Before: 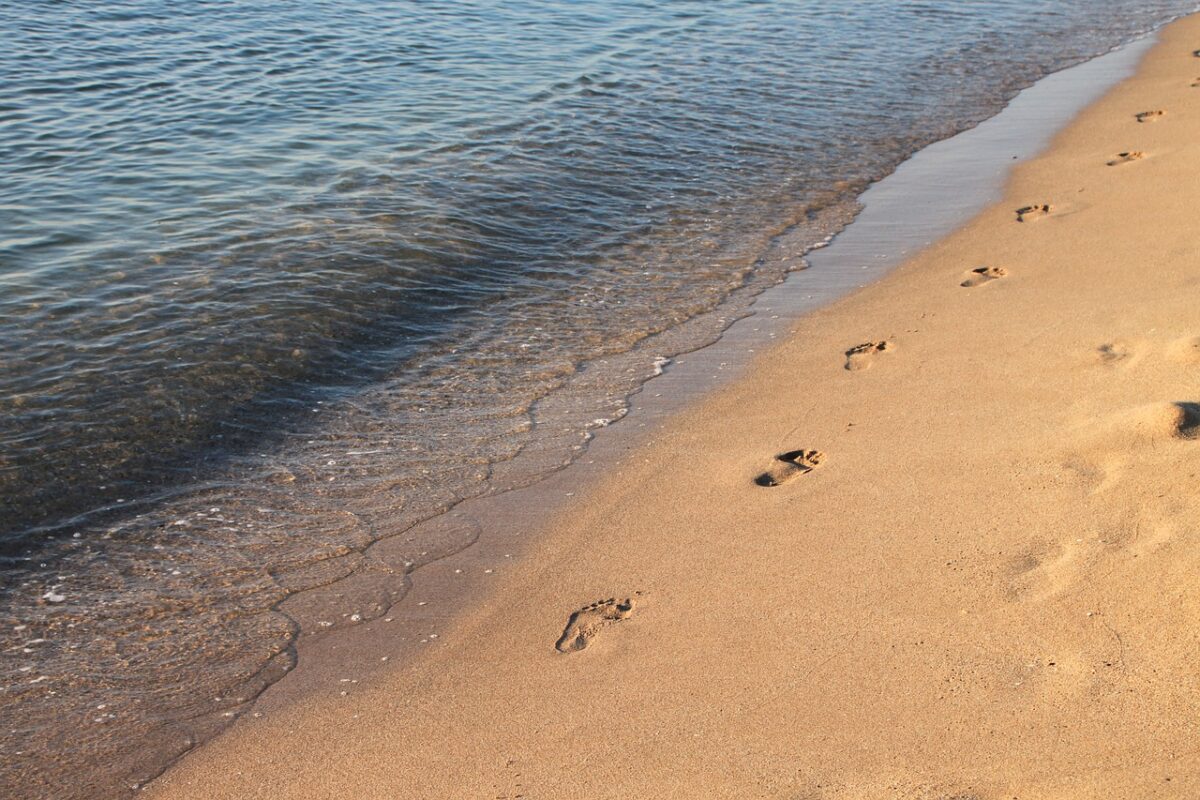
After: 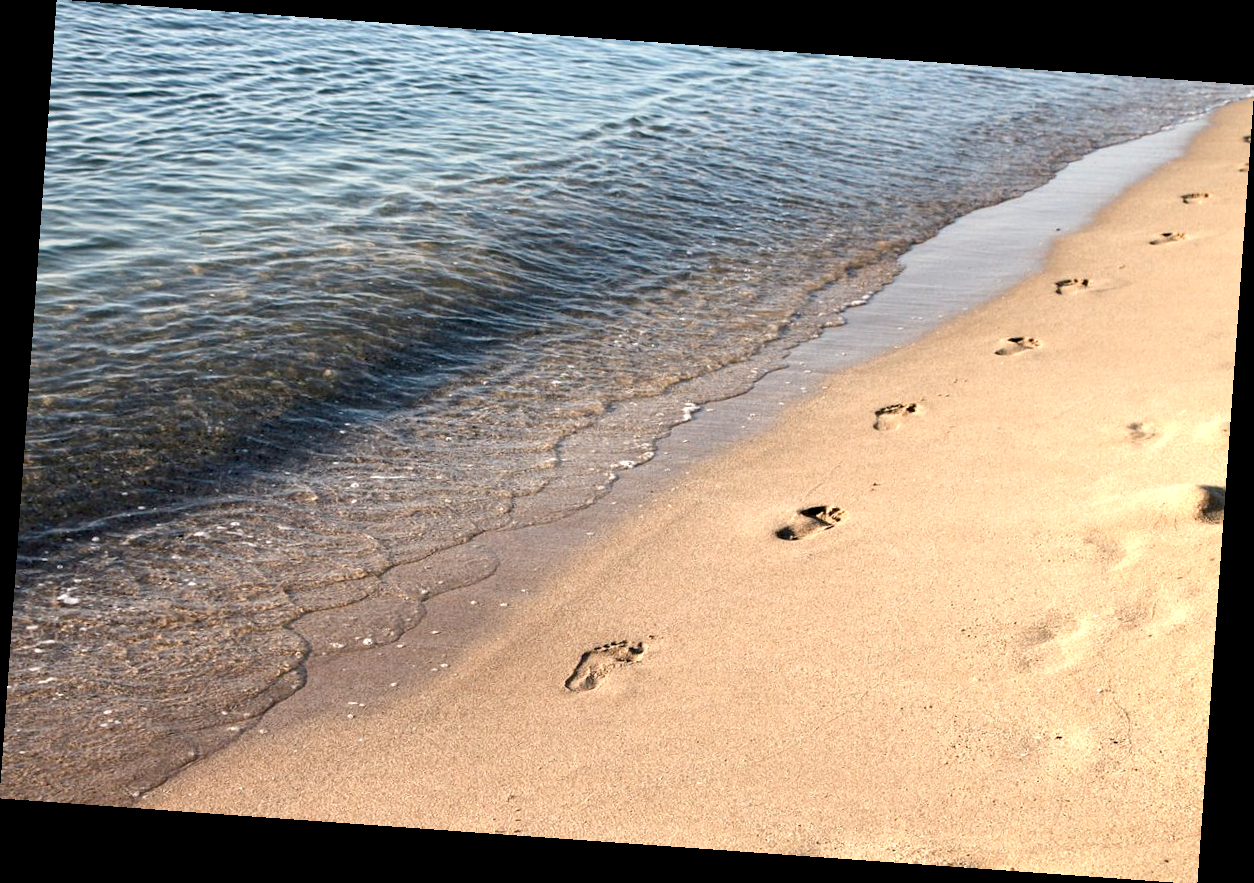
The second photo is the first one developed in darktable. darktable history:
color balance rgb: shadows lift › luminance -20%, power › hue 72.24°, highlights gain › luminance 15%, global offset › hue 171.6°, perceptual saturation grading › global saturation 14.09%, perceptual saturation grading › highlights -25%, perceptual saturation grading › shadows 25%, global vibrance 25%, contrast 10%
rotate and perspective: rotation 4.1°, automatic cropping off
contrast brightness saturation: contrast 0.1, saturation -0.3
exposure: black level correction 0.012, exposure 0.7 EV, compensate exposure bias true, compensate highlight preservation false
tone equalizer: -8 EV 0.25 EV, -7 EV 0.417 EV, -6 EV 0.417 EV, -5 EV 0.25 EV, -3 EV -0.25 EV, -2 EV -0.417 EV, -1 EV -0.417 EV, +0 EV -0.25 EV, edges refinement/feathering 500, mask exposure compensation -1.57 EV, preserve details guided filter
